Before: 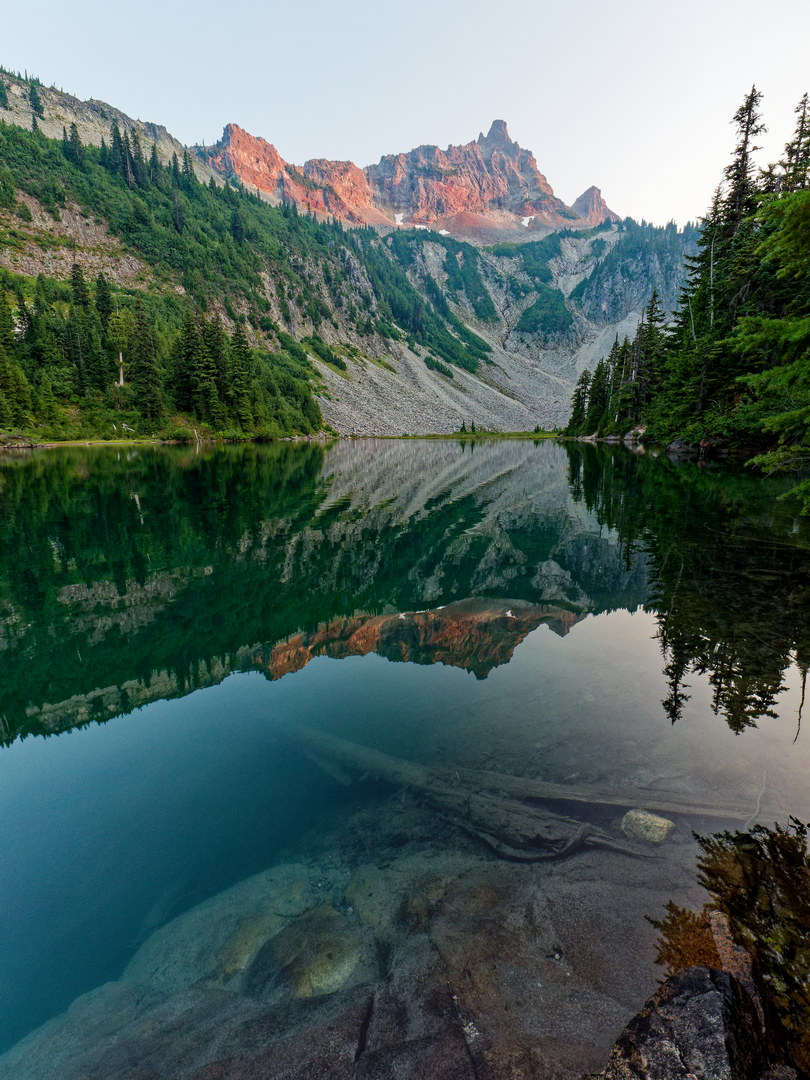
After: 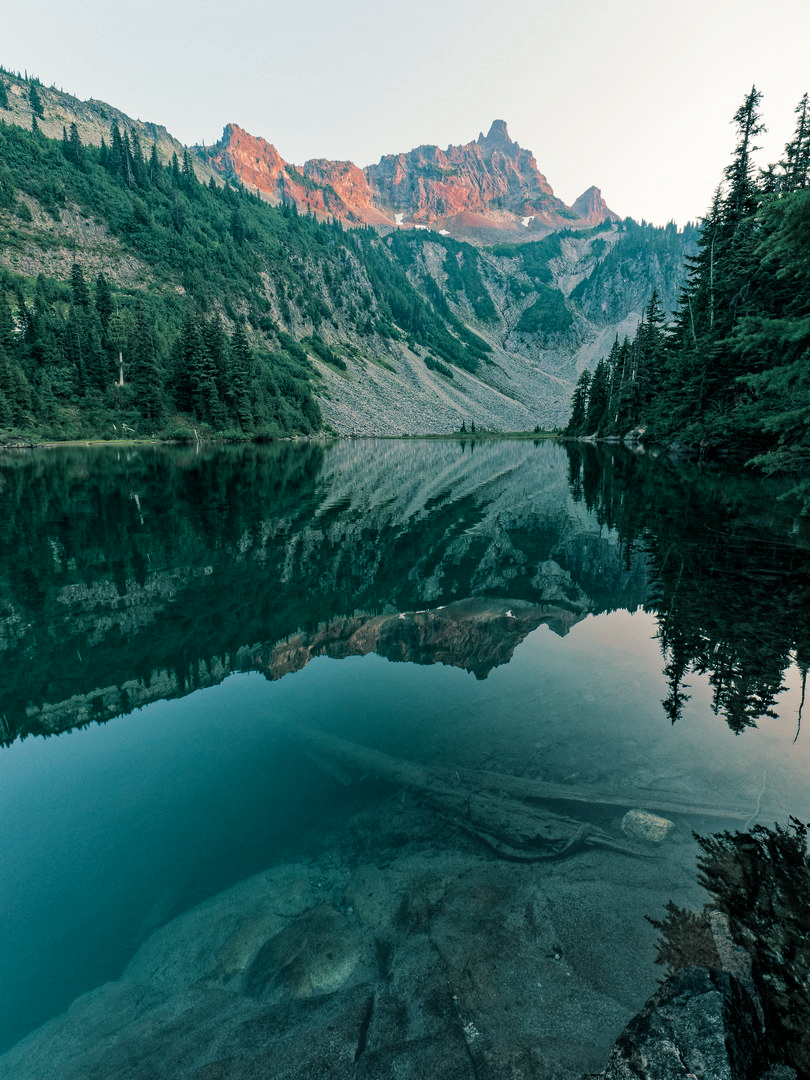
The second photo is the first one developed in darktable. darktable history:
split-toning: shadows › hue 186.43°, highlights › hue 49.29°, compress 30.29%
tone equalizer: on, module defaults
